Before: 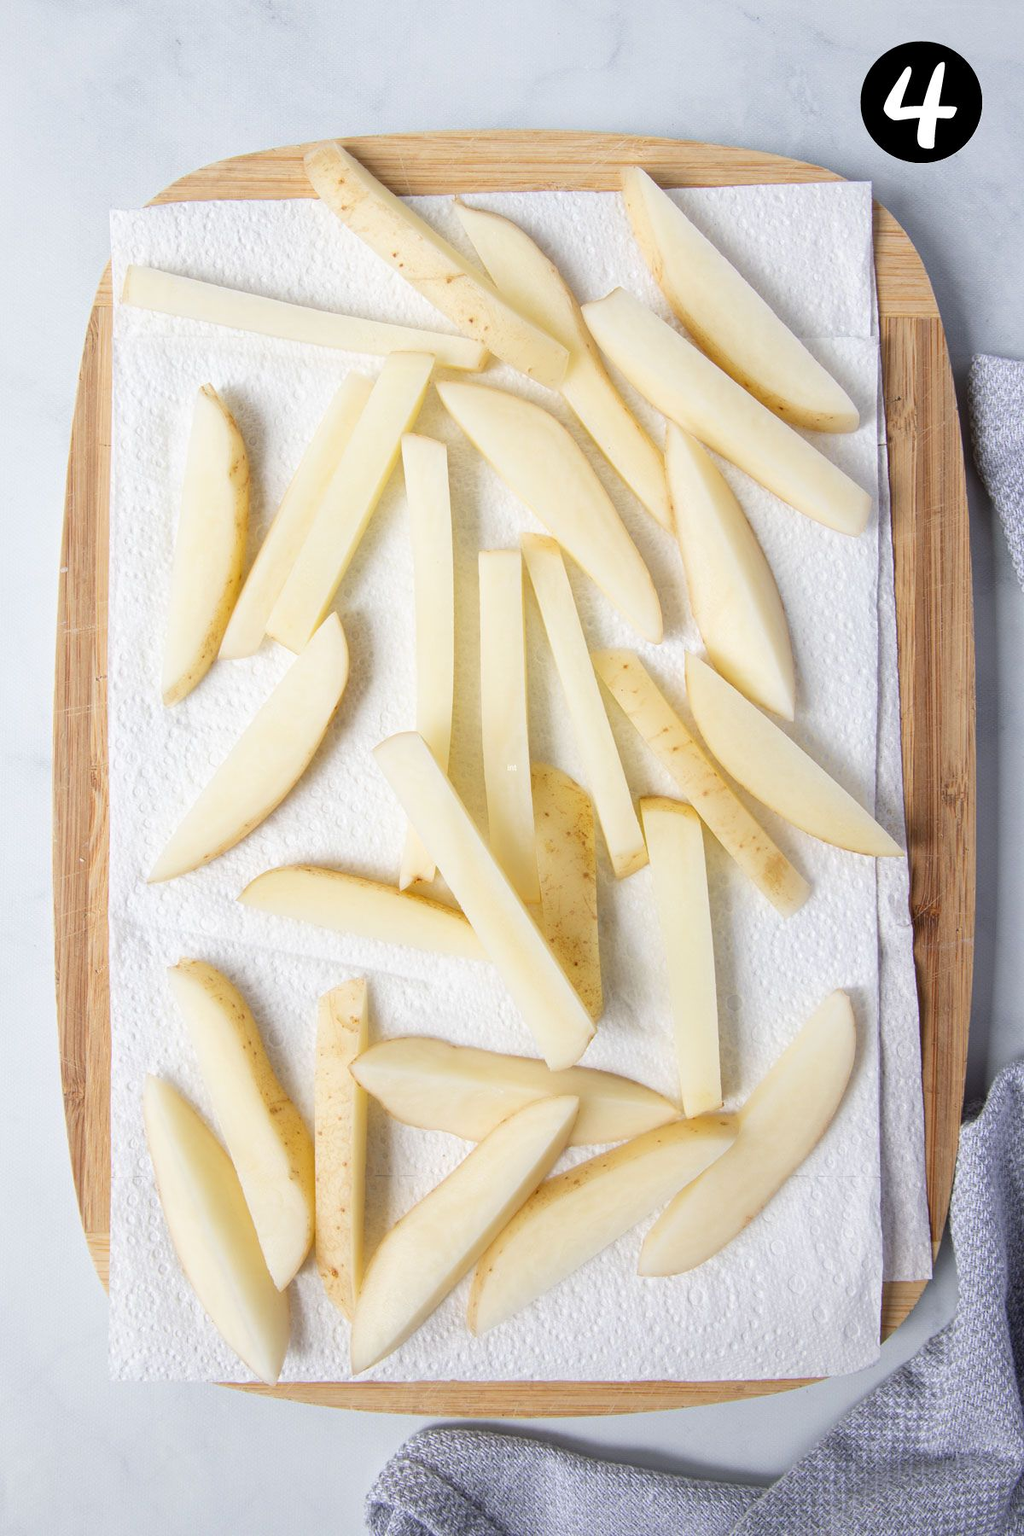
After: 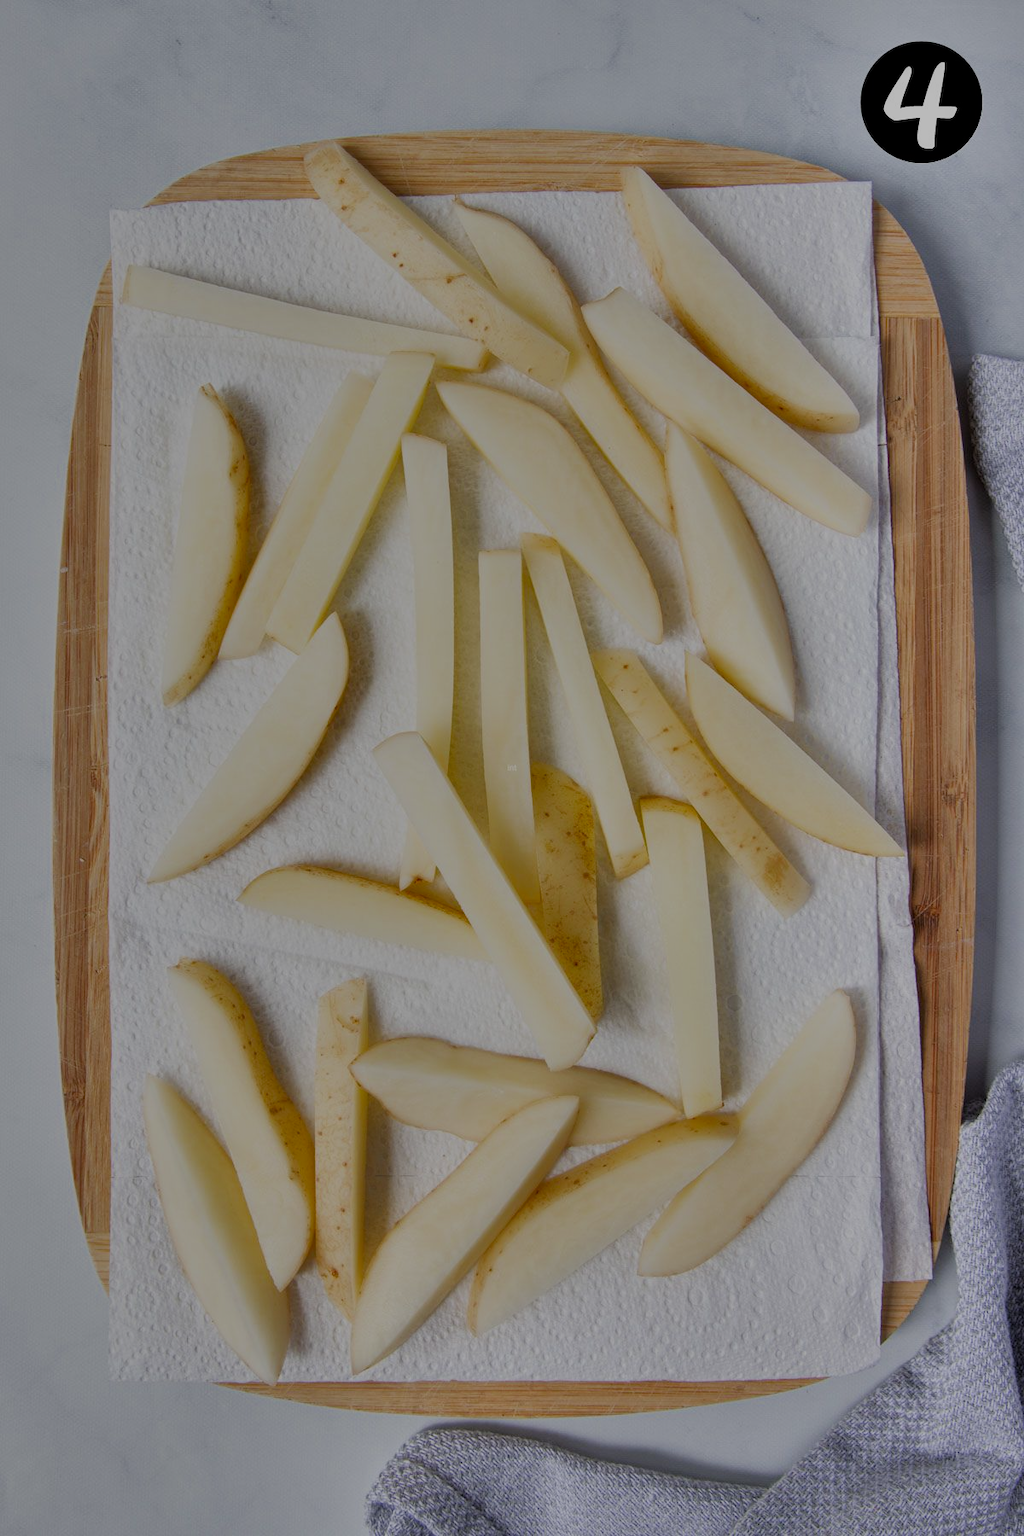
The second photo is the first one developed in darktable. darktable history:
filmic rgb: black relative exposure -7.65 EV, white relative exposure 4.56 EV, hardness 3.61
shadows and highlights: shadows 79.98, white point adjustment -8.96, highlights -61.22, soften with gaussian
